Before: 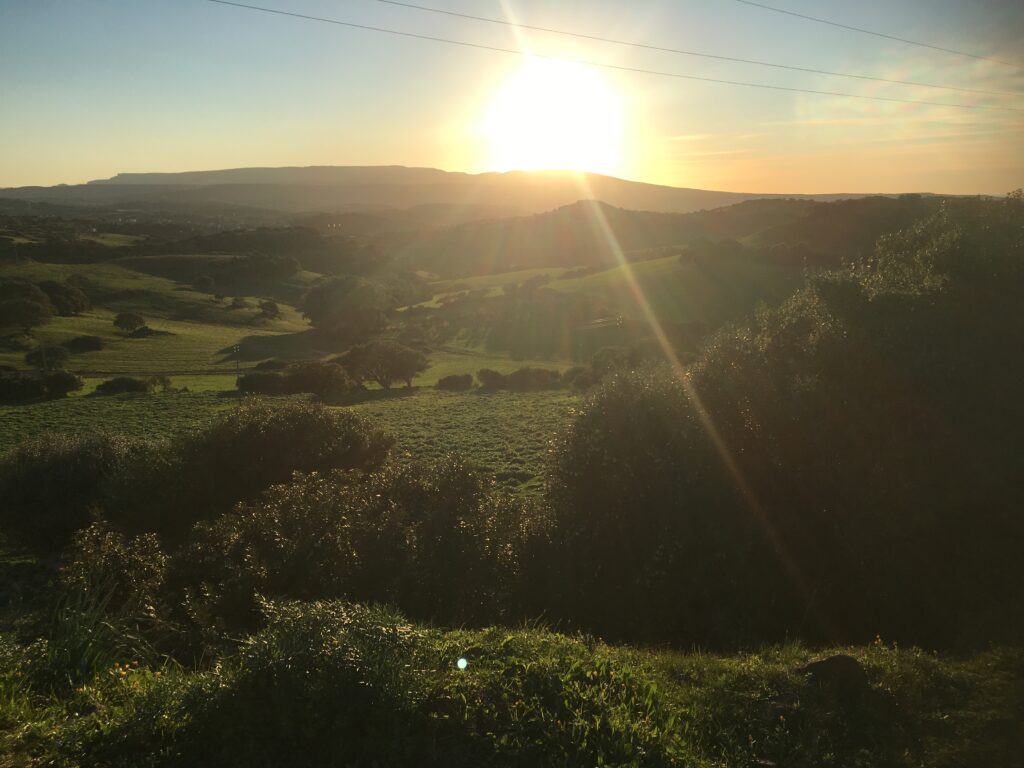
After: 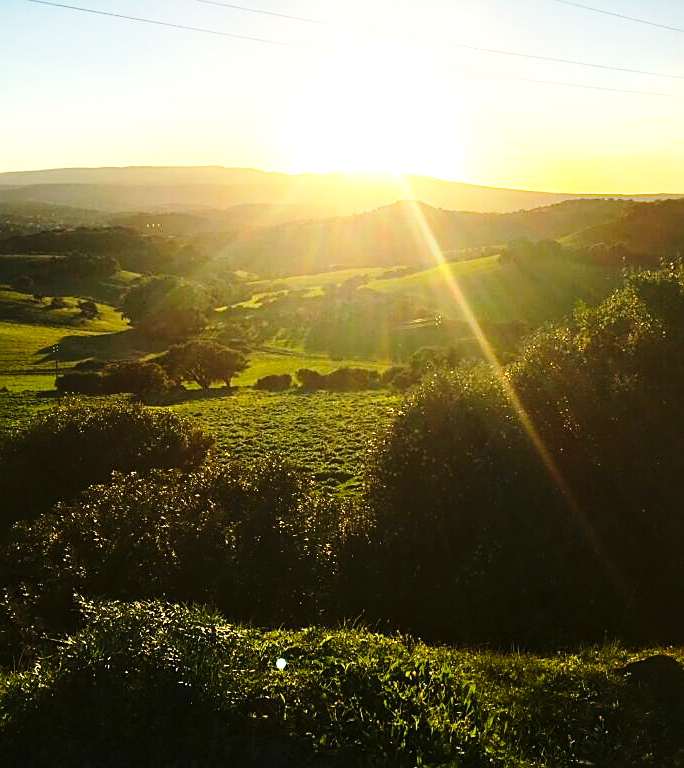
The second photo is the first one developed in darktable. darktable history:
tone equalizer: -8 EV -0.75 EV, -7 EV -0.7 EV, -6 EV -0.6 EV, -5 EV -0.4 EV, -3 EV 0.4 EV, -2 EV 0.6 EV, -1 EV 0.7 EV, +0 EV 0.75 EV, edges refinement/feathering 500, mask exposure compensation -1.57 EV, preserve details no
local contrast: mode bilateral grid, contrast 20, coarseness 50, detail 130%, midtone range 0.2
color balance rgb: linear chroma grading › global chroma 15%, perceptual saturation grading › global saturation 30%
crop and rotate: left 17.732%, right 15.423%
sharpen: on, module defaults
base curve: curves: ch0 [(0, 0) (0.028, 0.03) (0.121, 0.232) (0.46, 0.748) (0.859, 0.968) (1, 1)], preserve colors none
